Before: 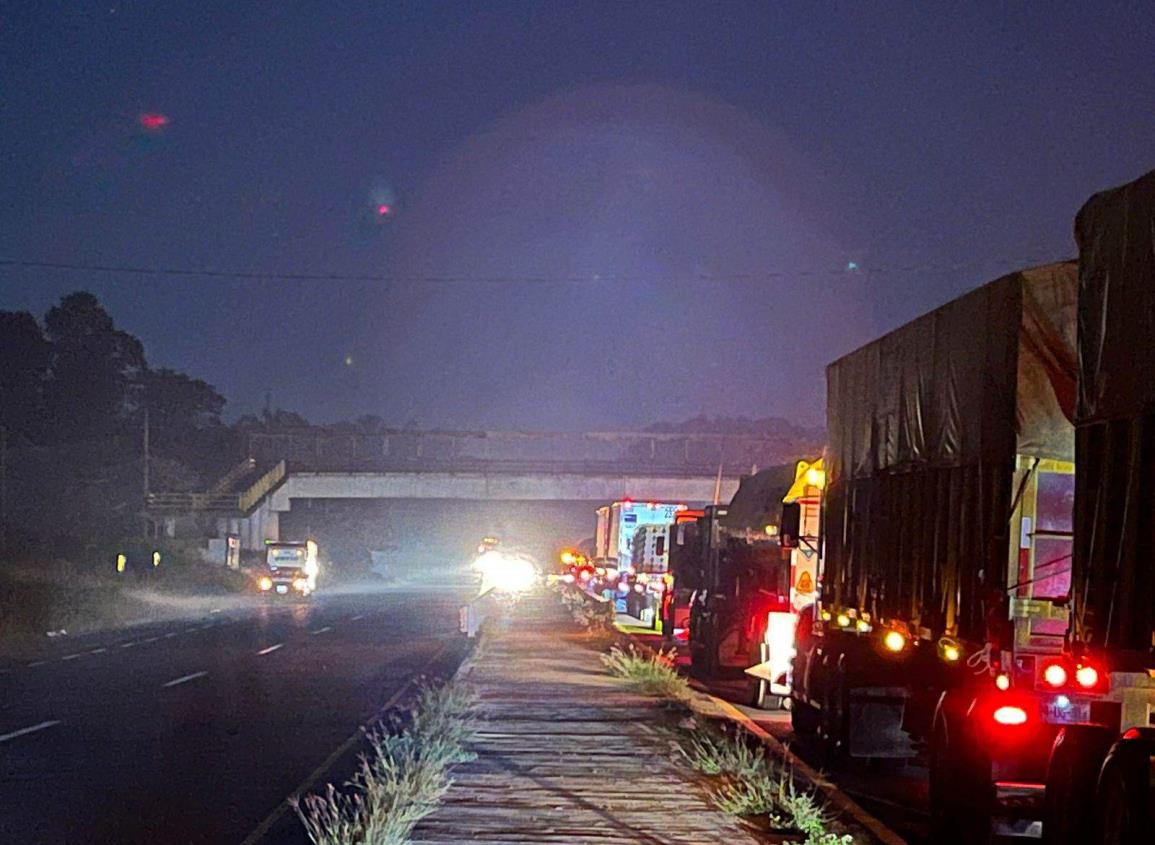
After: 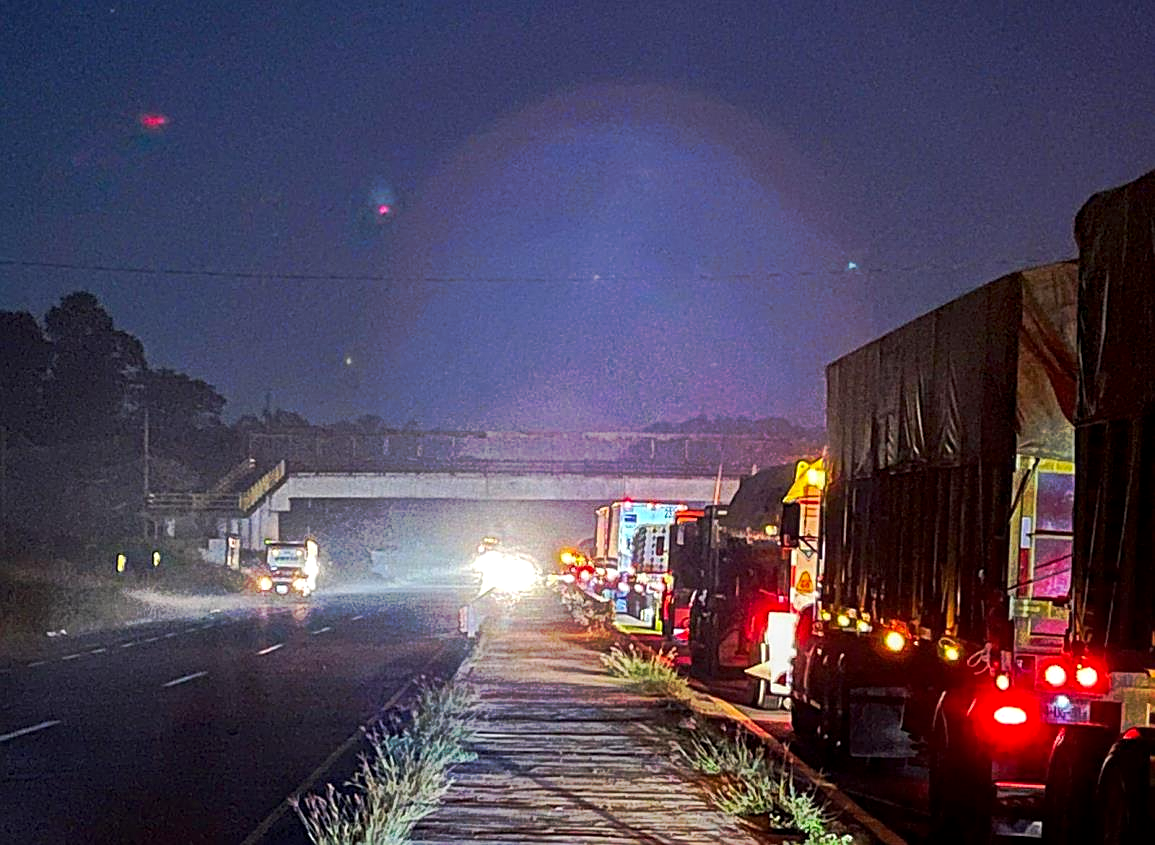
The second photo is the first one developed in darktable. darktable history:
tone curve: curves: ch0 [(0, 0) (0.003, 0.003) (0.011, 0.011) (0.025, 0.024) (0.044, 0.043) (0.069, 0.068) (0.1, 0.097) (0.136, 0.133) (0.177, 0.173) (0.224, 0.219) (0.277, 0.271) (0.335, 0.327) (0.399, 0.39) (0.468, 0.457) (0.543, 0.582) (0.623, 0.655) (0.709, 0.734) (0.801, 0.817) (0.898, 0.906) (1, 1)], preserve colors none
sharpen: on, module defaults
local contrast: detail 130%
contrast brightness saturation: saturation 0.1
